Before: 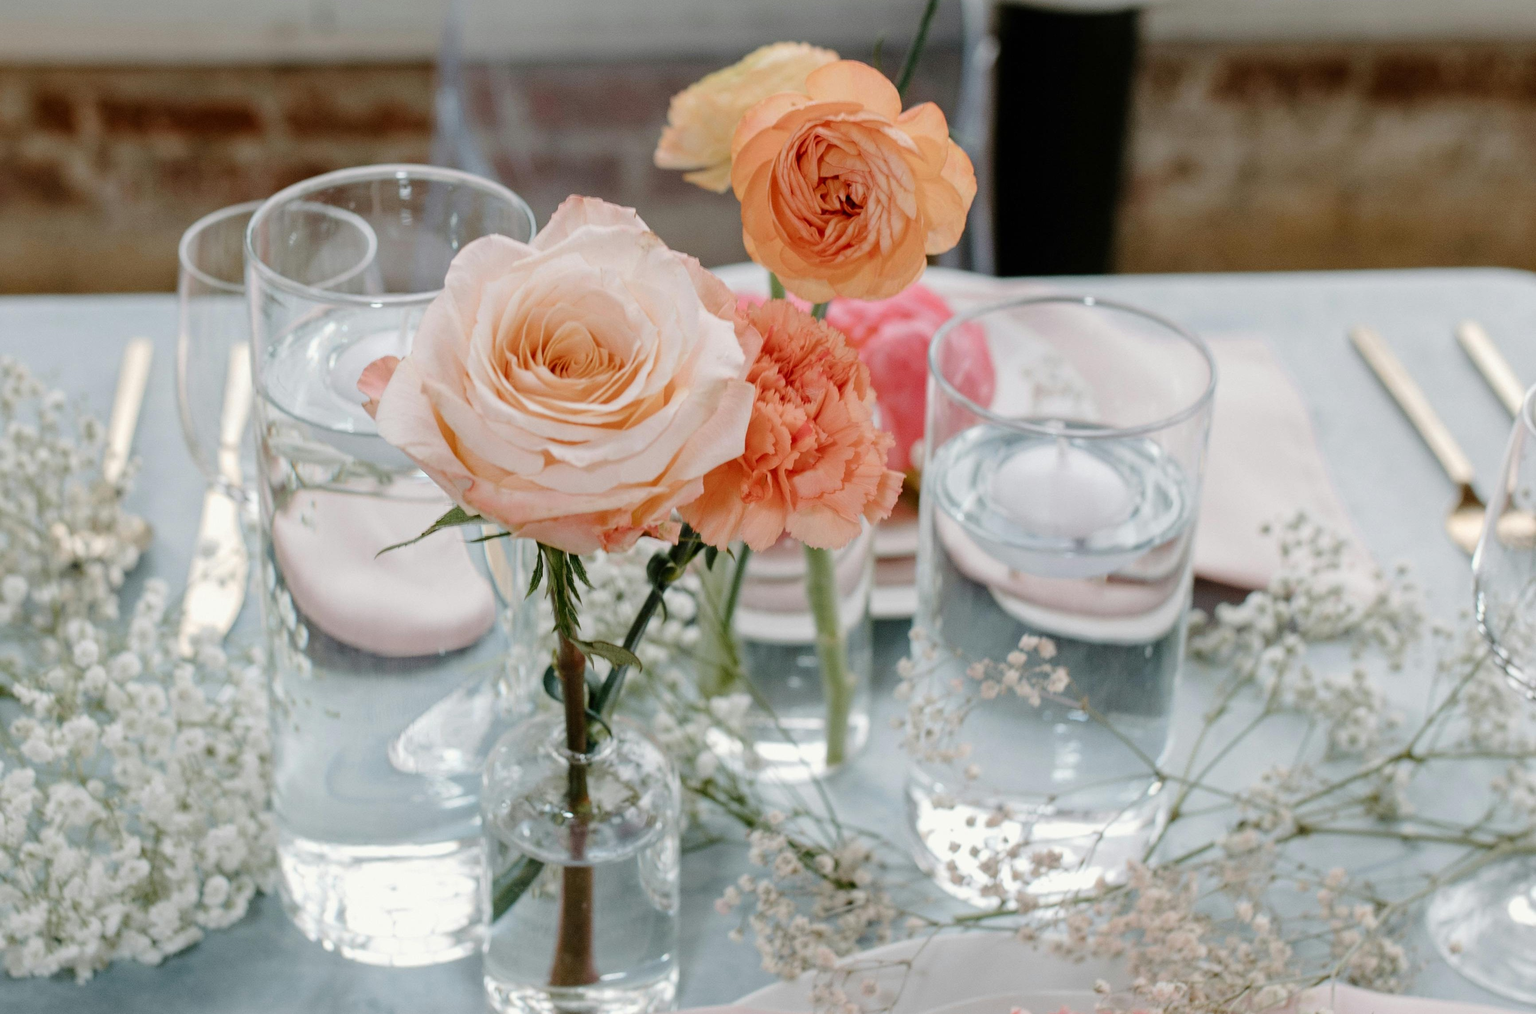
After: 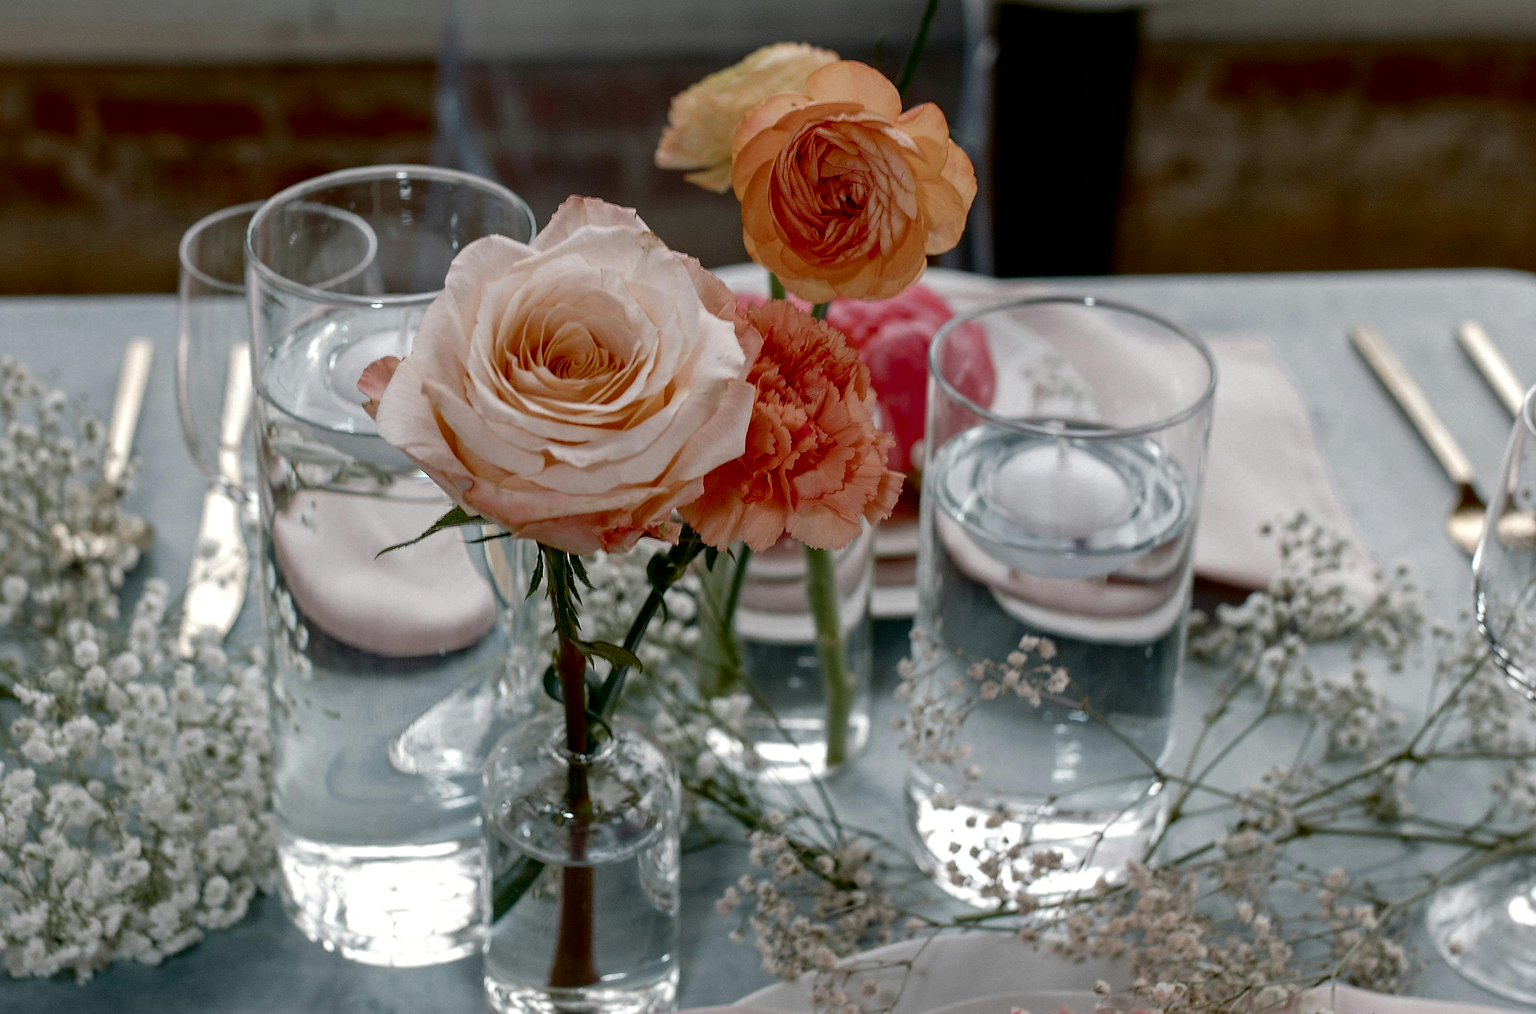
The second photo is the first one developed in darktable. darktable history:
exposure: black level correction 0.002, exposure 0.15 EV, compensate highlight preservation false
contrast brightness saturation: brightness -0.52
sharpen: radius 1.4, amount 1.25, threshold 0.7
